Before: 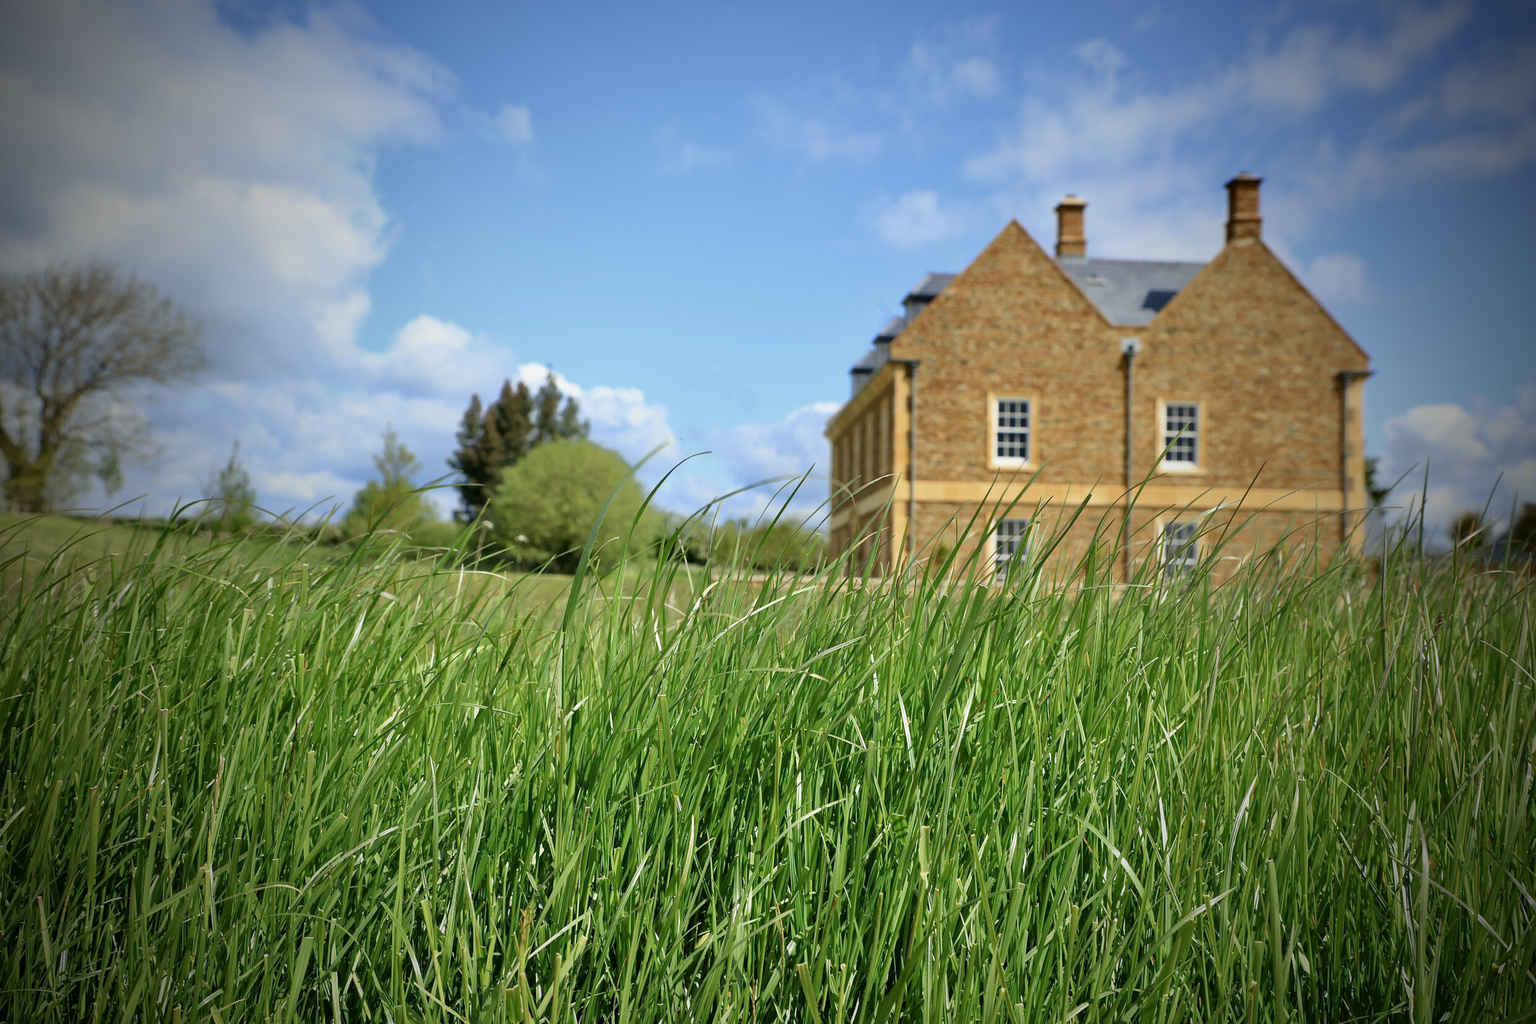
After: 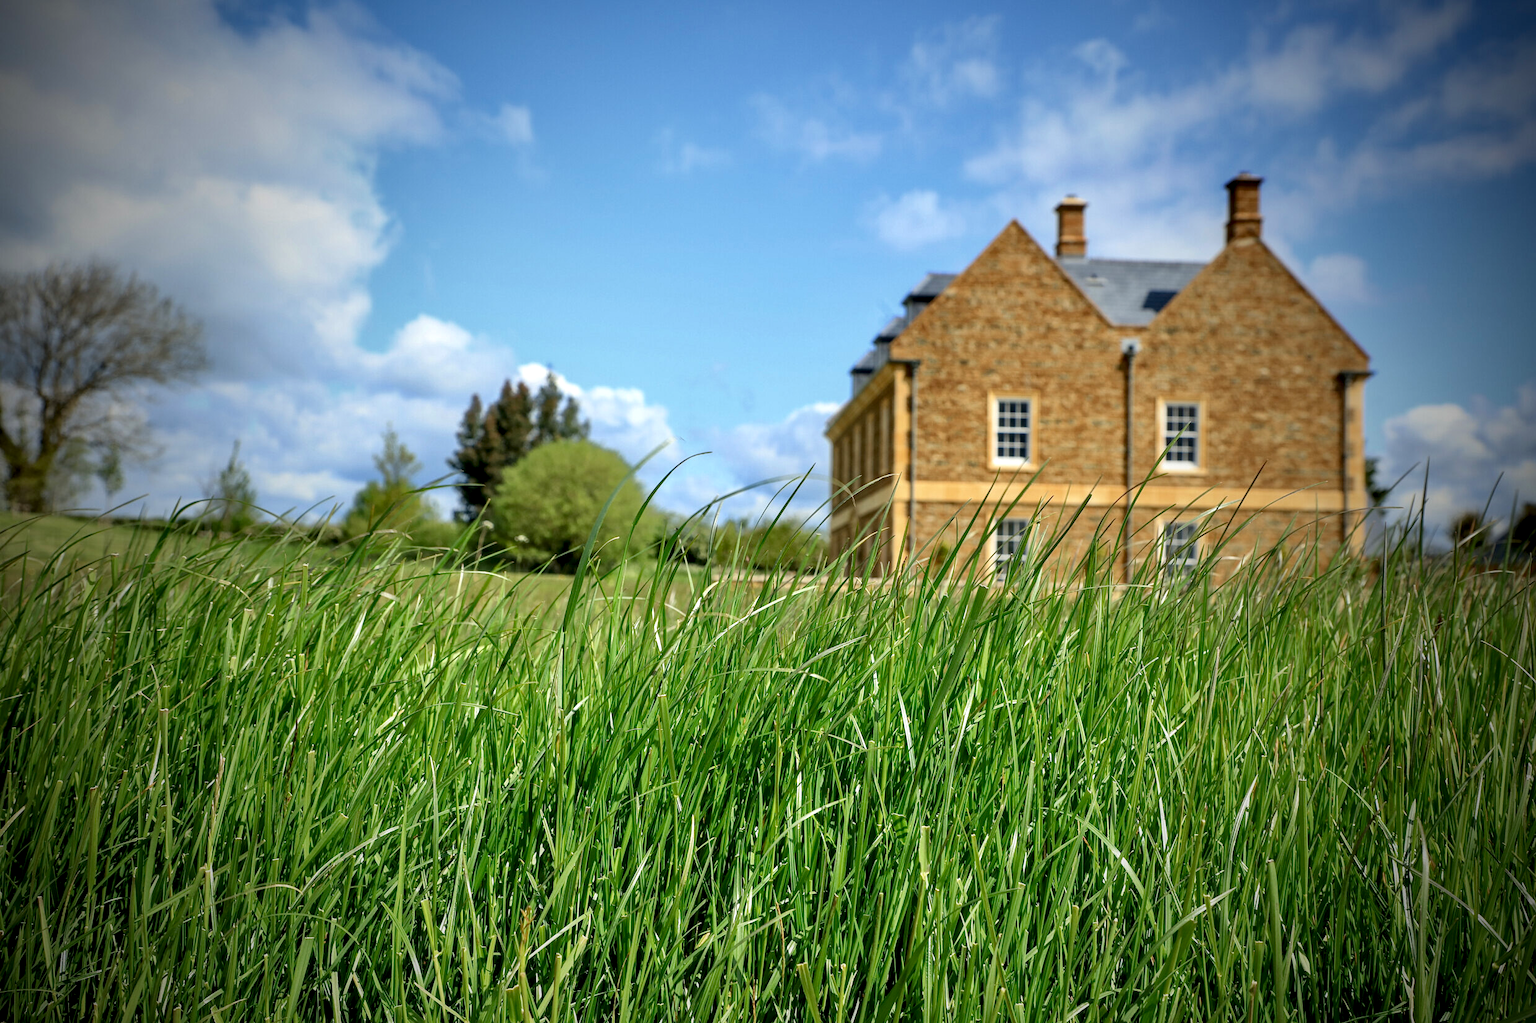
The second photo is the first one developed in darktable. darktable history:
levels: mode automatic, black 0.025%
tone equalizer: edges refinement/feathering 500, mask exposure compensation -1.57 EV, preserve details no
local contrast: detail 142%
